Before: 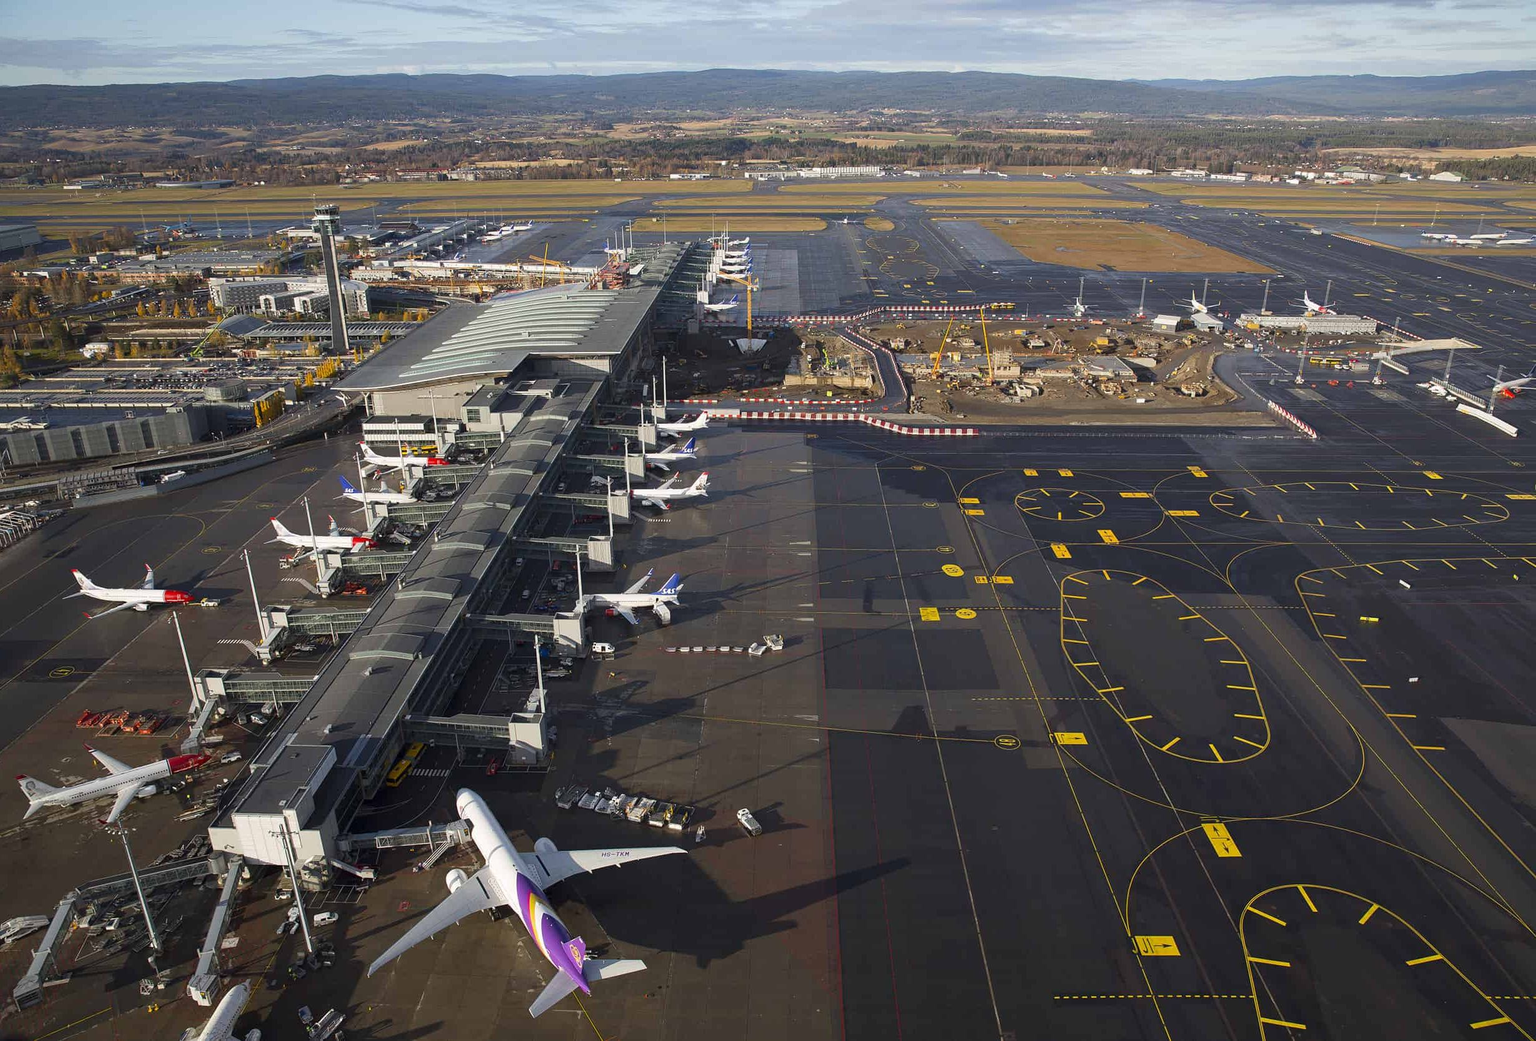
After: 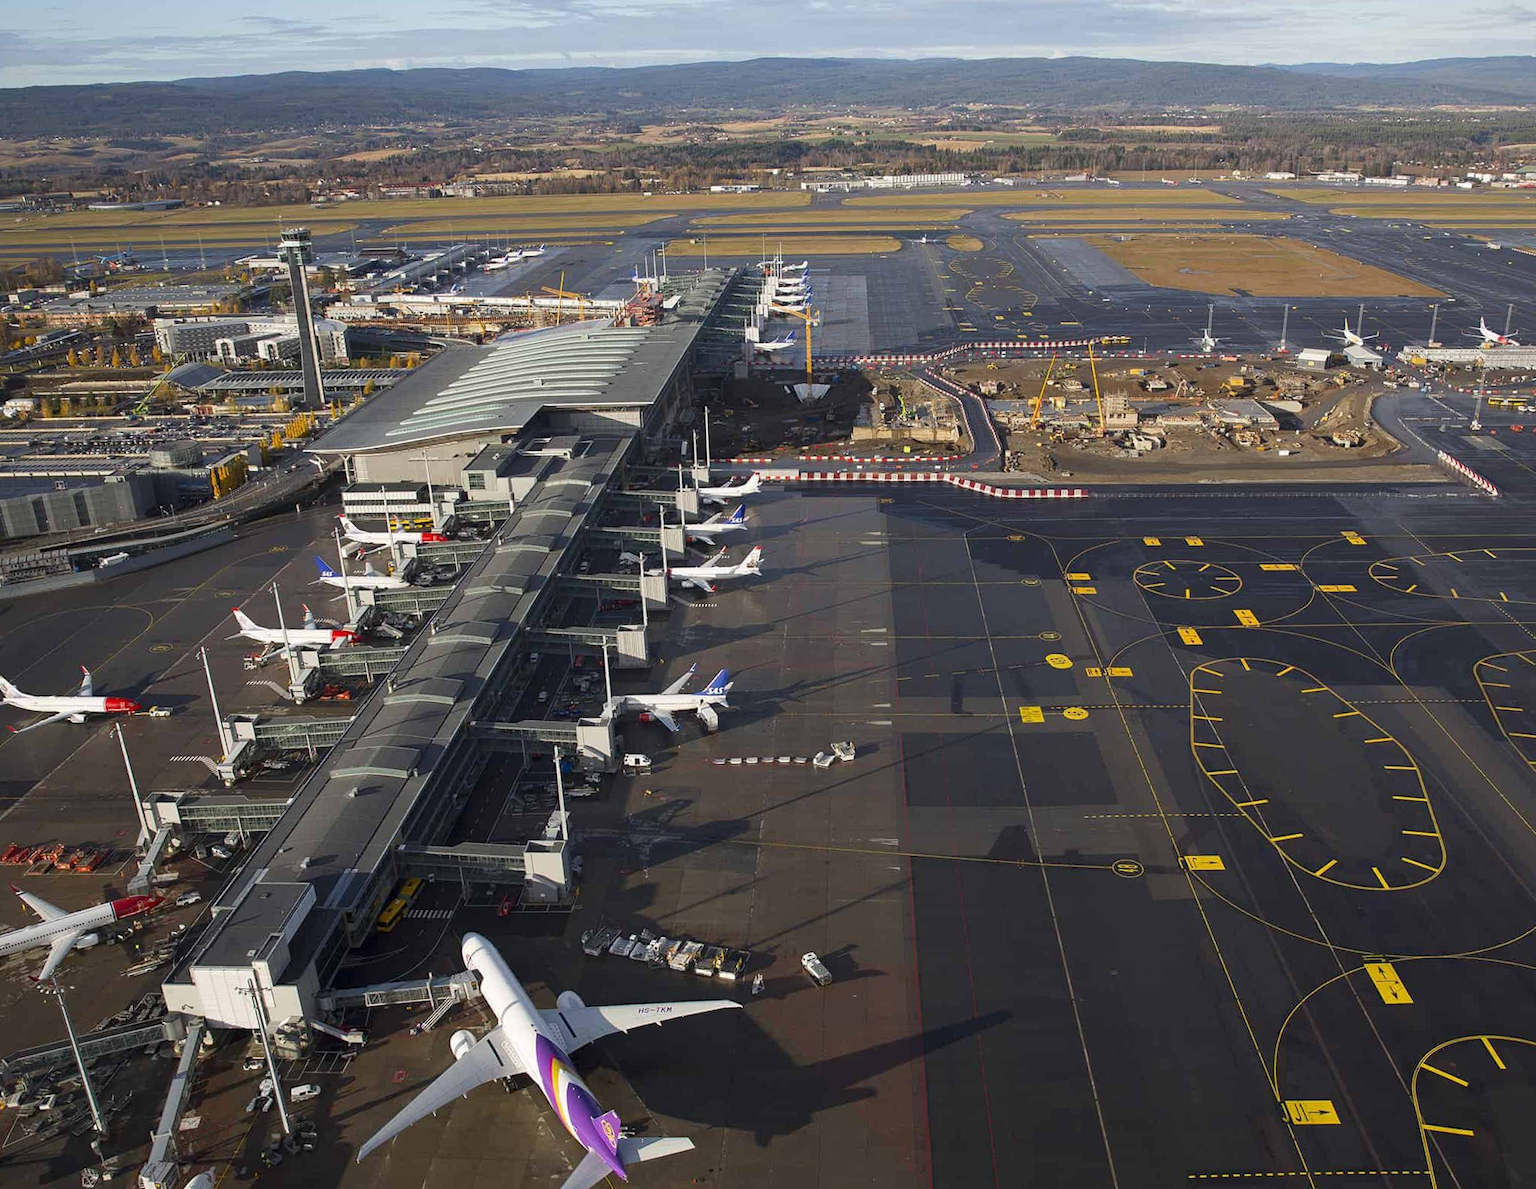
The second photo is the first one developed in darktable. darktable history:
crop and rotate: angle 0.736°, left 4.304%, top 1.225%, right 11.528%, bottom 2.604%
